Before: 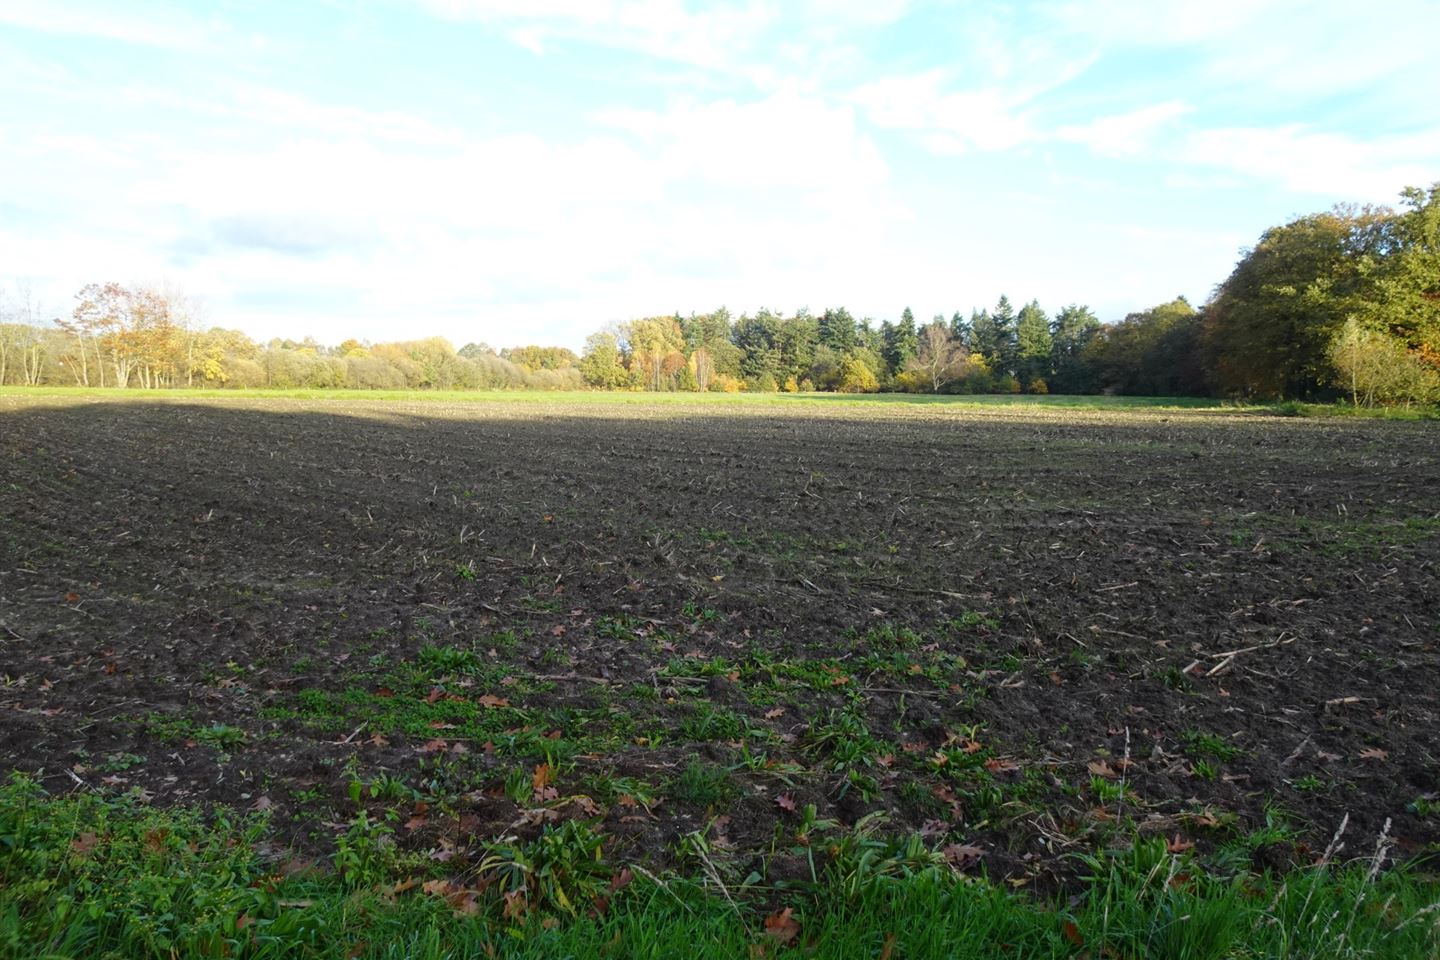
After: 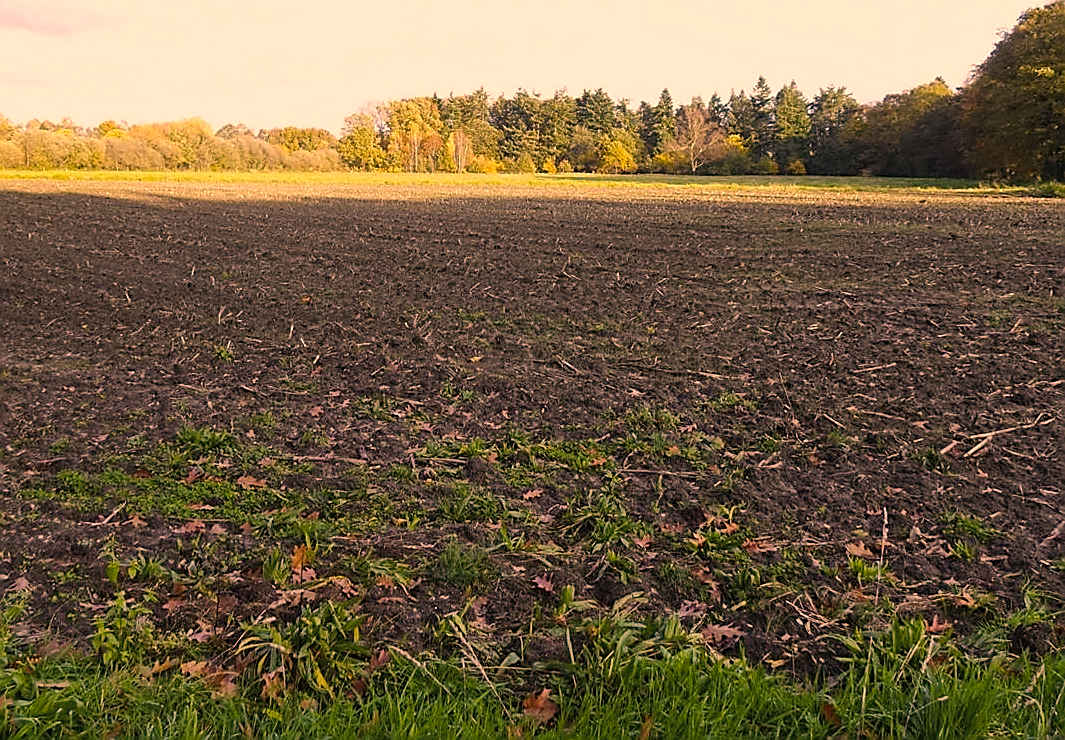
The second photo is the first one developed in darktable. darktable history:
color correction: highlights a* 40, highlights b* 40, saturation 0.69
sharpen: radius 1.4, amount 1.25, threshold 0.7
crop: left 16.871%, top 22.857%, right 9.116%
color balance rgb: perceptual saturation grading › global saturation 30%, global vibrance 10%
shadows and highlights: soften with gaussian
